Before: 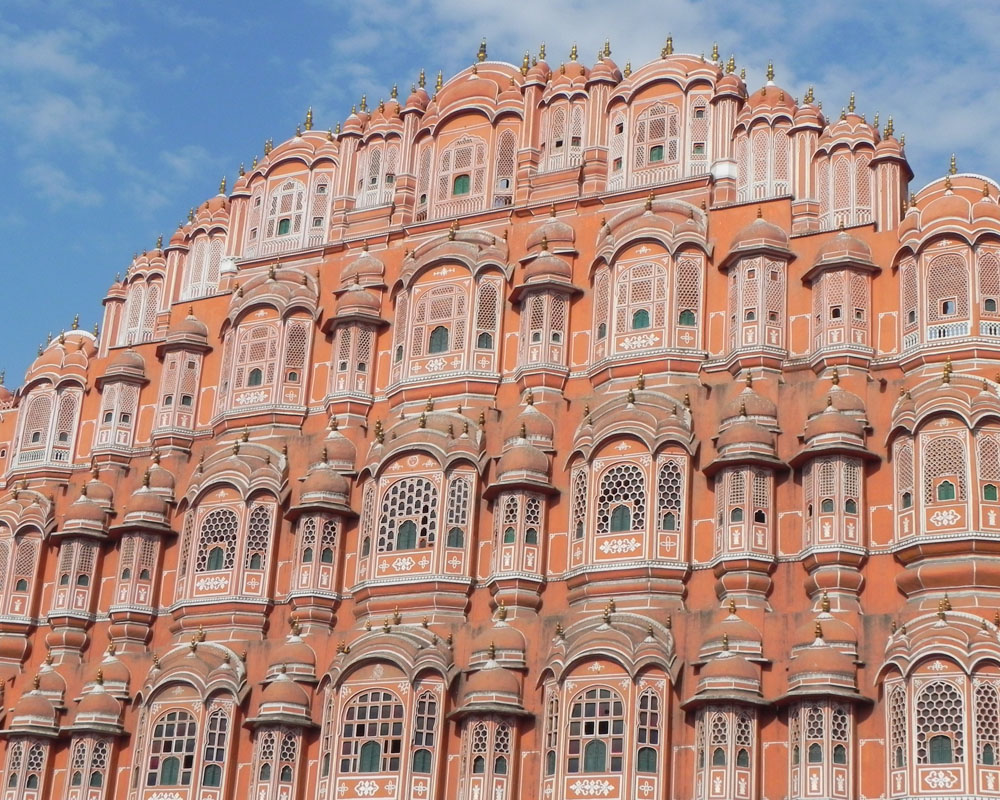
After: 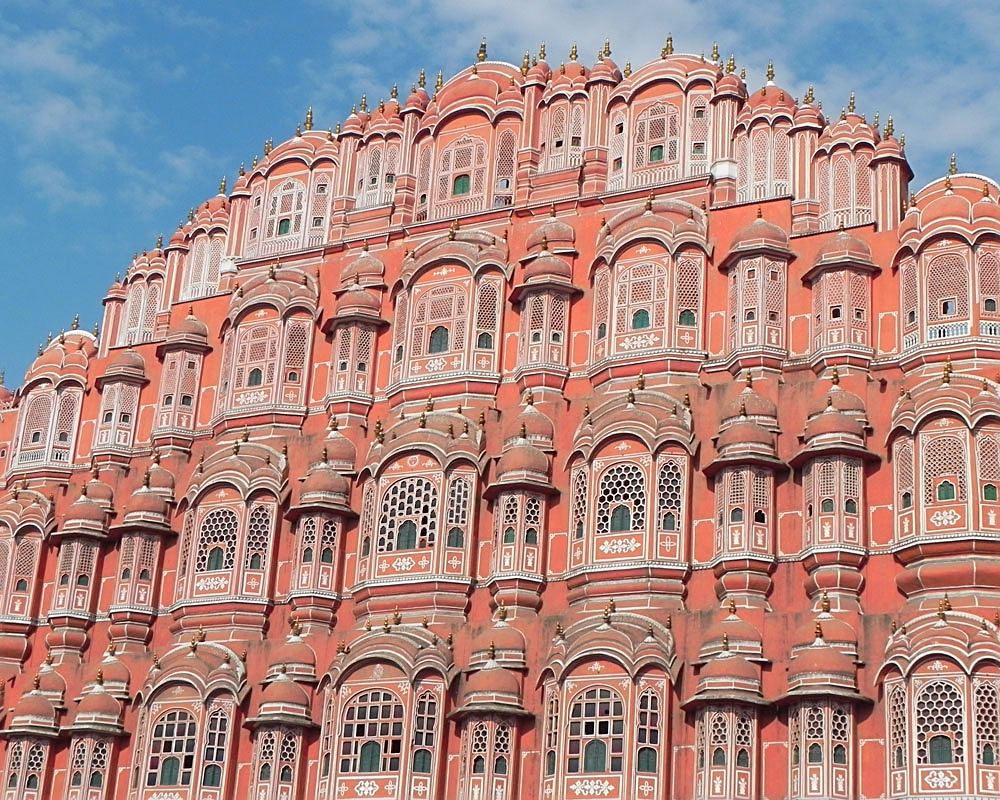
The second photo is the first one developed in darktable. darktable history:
sharpen: amount 0.575
color zones: curves: ch1 [(0.239, 0.552) (0.75, 0.5)]; ch2 [(0.25, 0.462) (0.749, 0.457)], mix 25.94%
